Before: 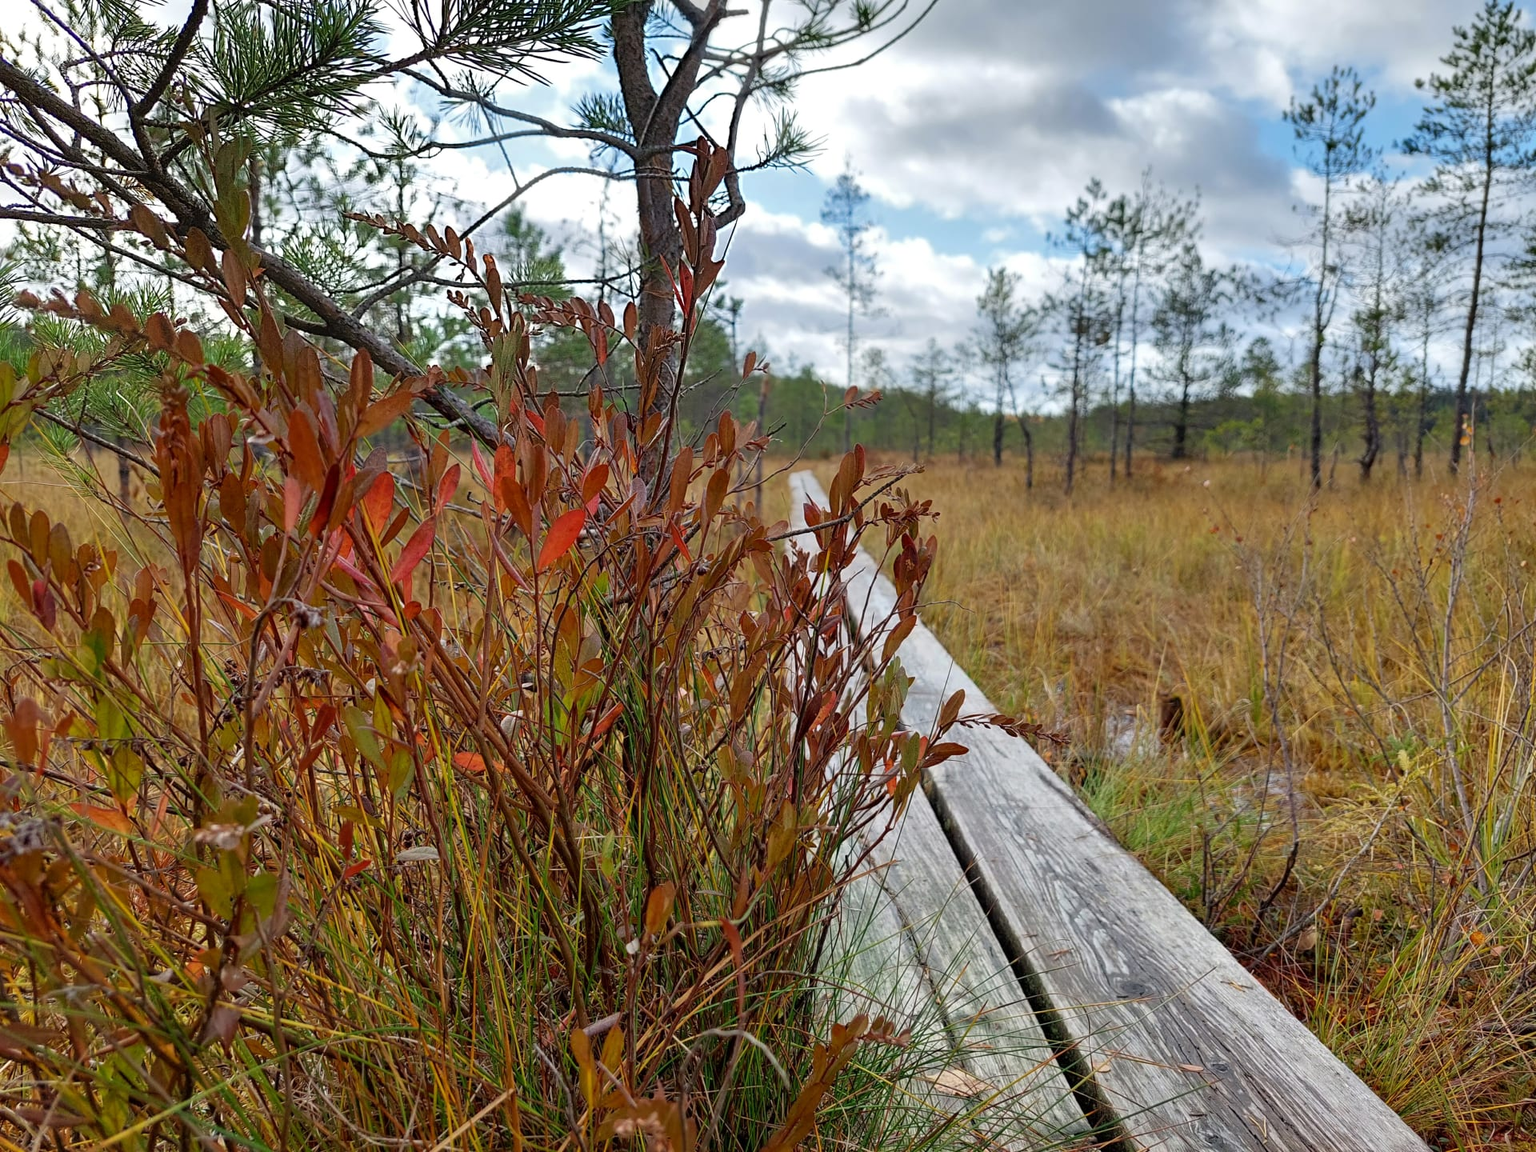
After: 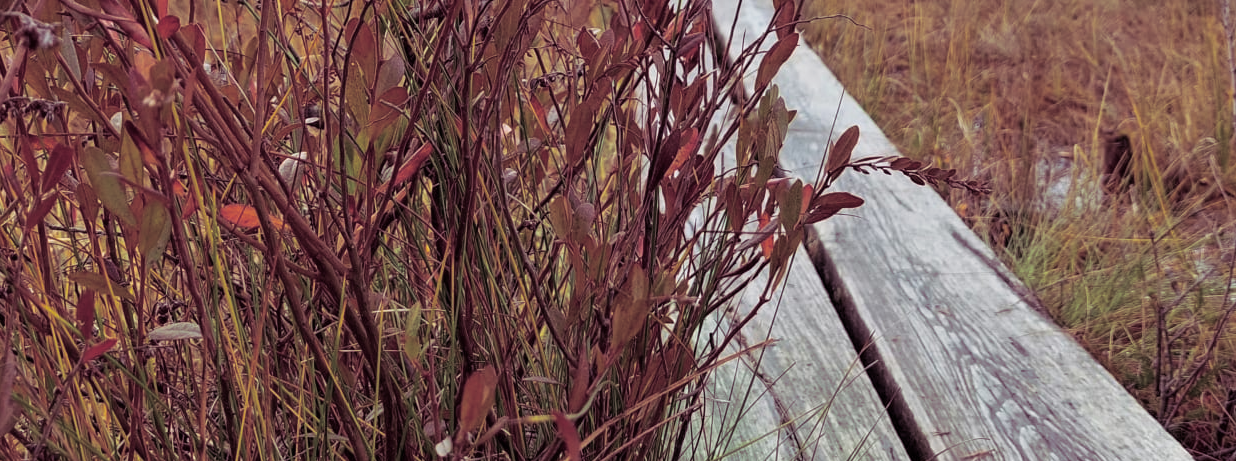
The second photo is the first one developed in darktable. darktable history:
split-toning: shadows › hue 316.8°, shadows › saturation 0.47, highlights › hue 201.6°, highlights › saturation 0, balance -41.97, compress 28.01%
crop: left 18.091%, top 51.13%, right 17.525%, bottom 16.85%
